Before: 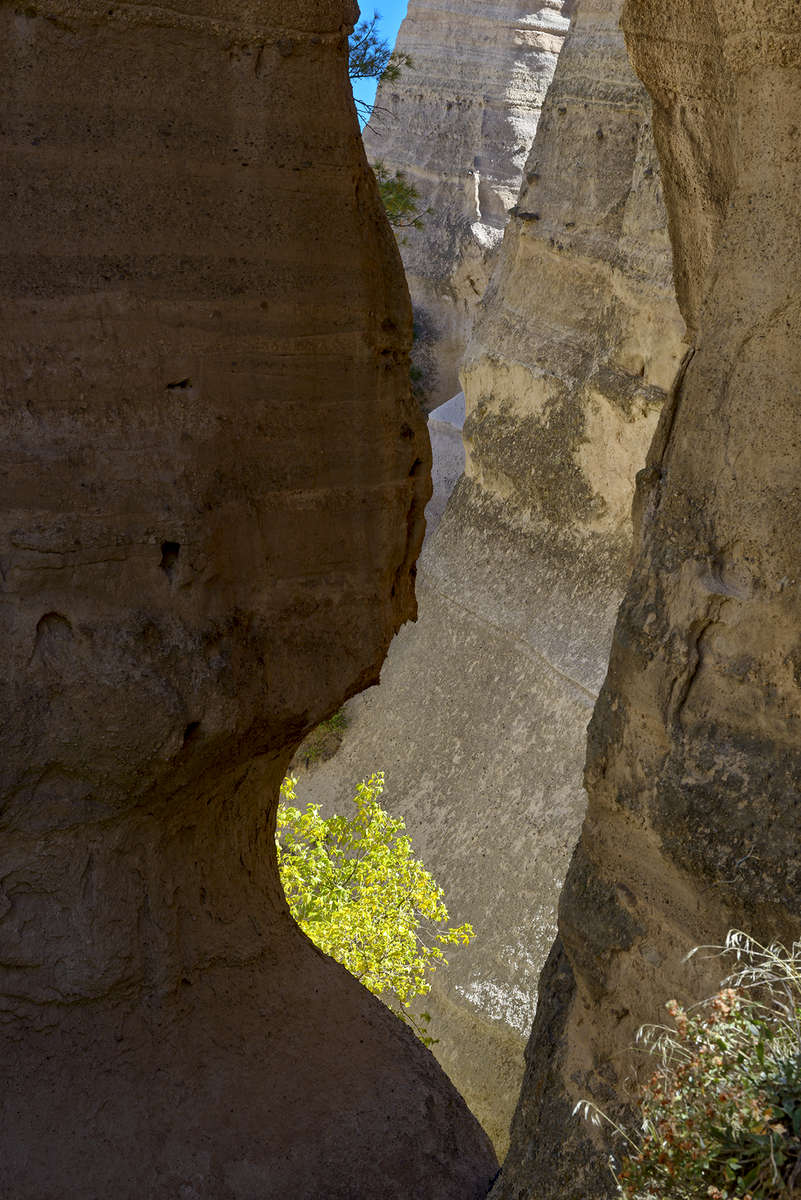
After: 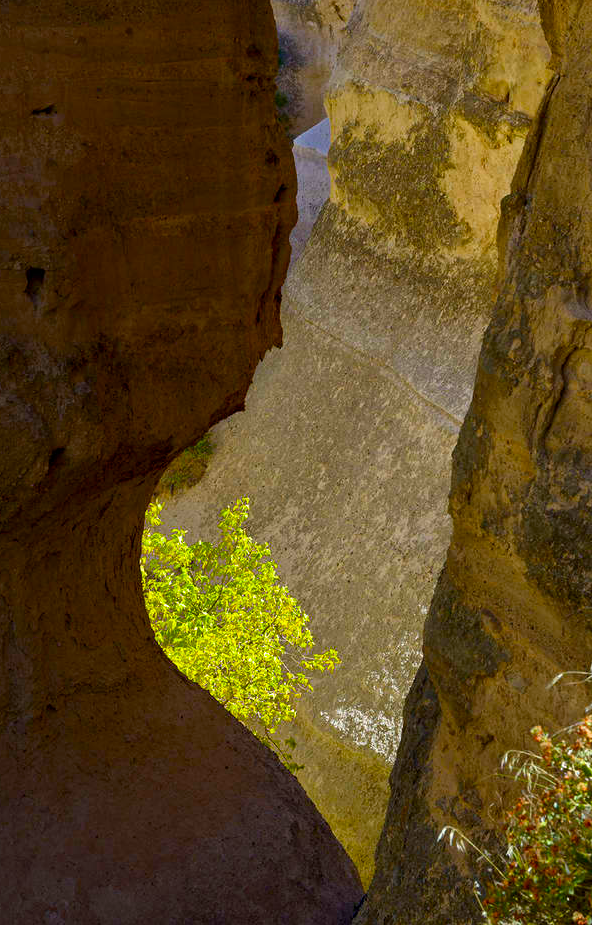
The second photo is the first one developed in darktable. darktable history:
crop: left 16.871%, top 22.857%, right 9.116%
contrast brightness saturation: brightness -0.02, saturation 0.35
color balance rgb: linear chroma grading › global chroma 15%, perceptual saturation grading › global saturation 30%
